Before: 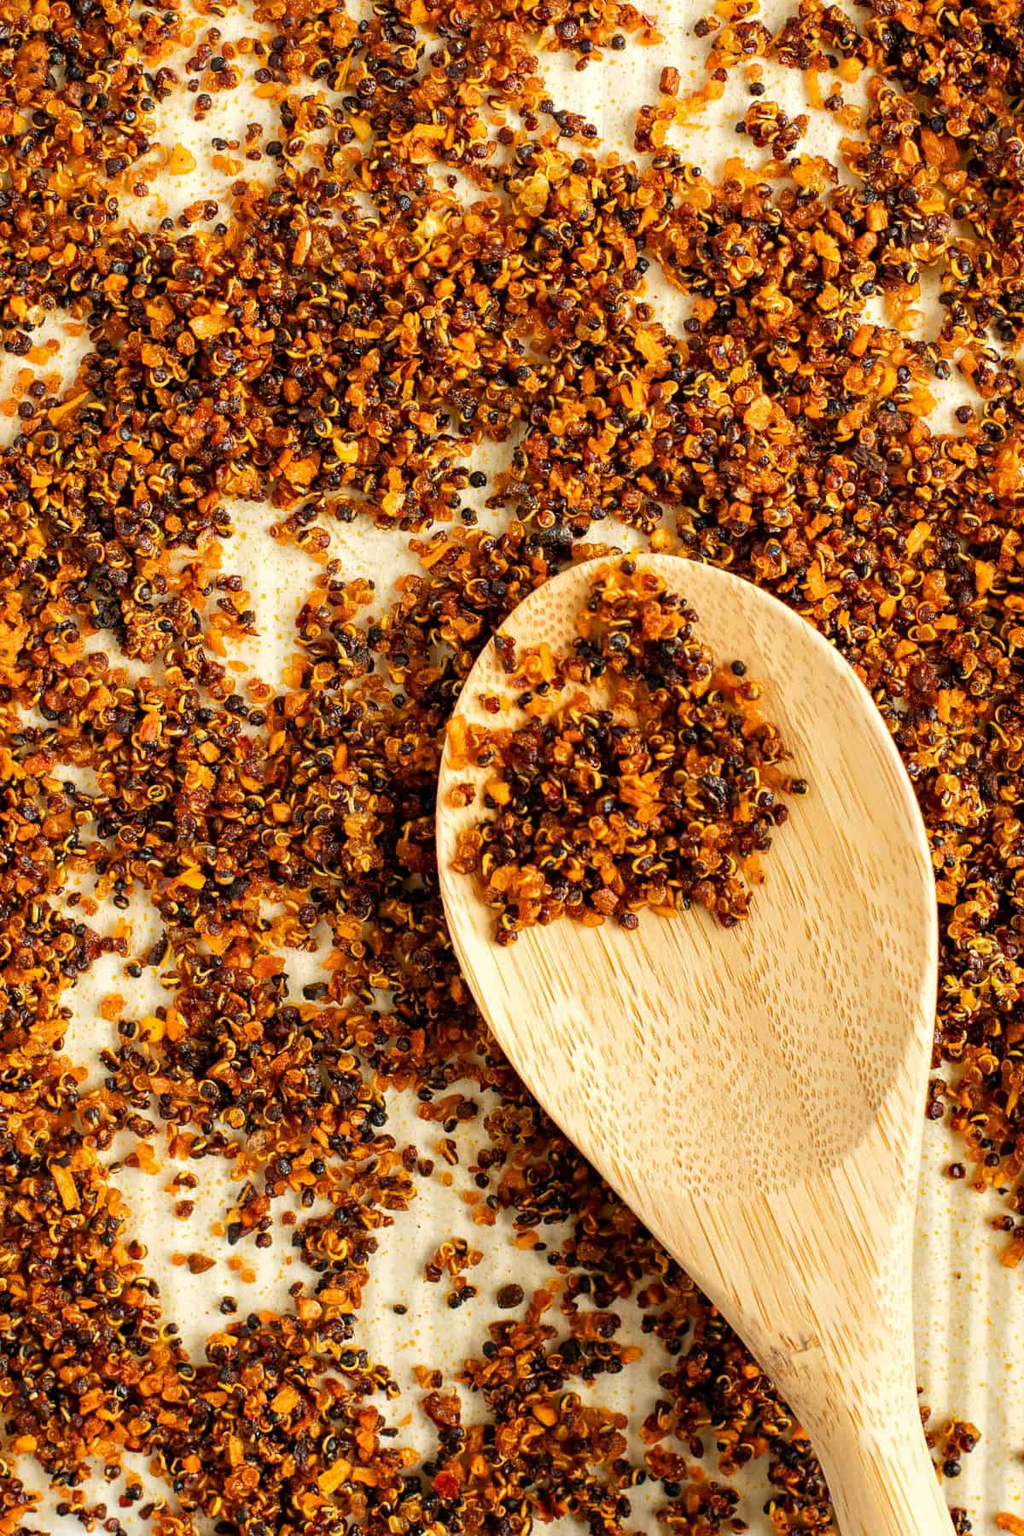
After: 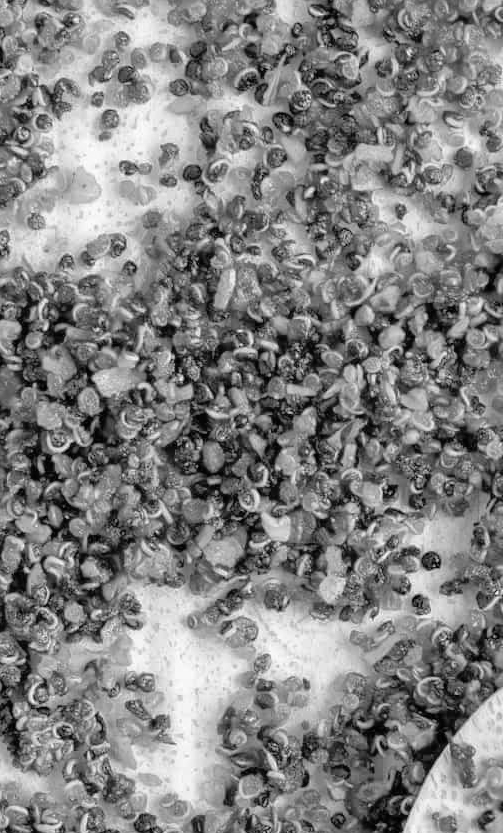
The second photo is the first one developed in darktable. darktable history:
tone curve: curves: ch0 [(0, 0) (0.004, 0.008) (0.077, 0.156) (0.169, 0.29) (0.774, 0.774) (1, 1)], color space Lab, linked channels, preserve colors none
monochrome: on, module defaults
color calibration: illuminant as shot in camera, x 0.358, y 0.373, temperature 4628.91 K
crop and rotate: left 10.817%, top 0.062%, right 47.194%, bottom 53.626%
